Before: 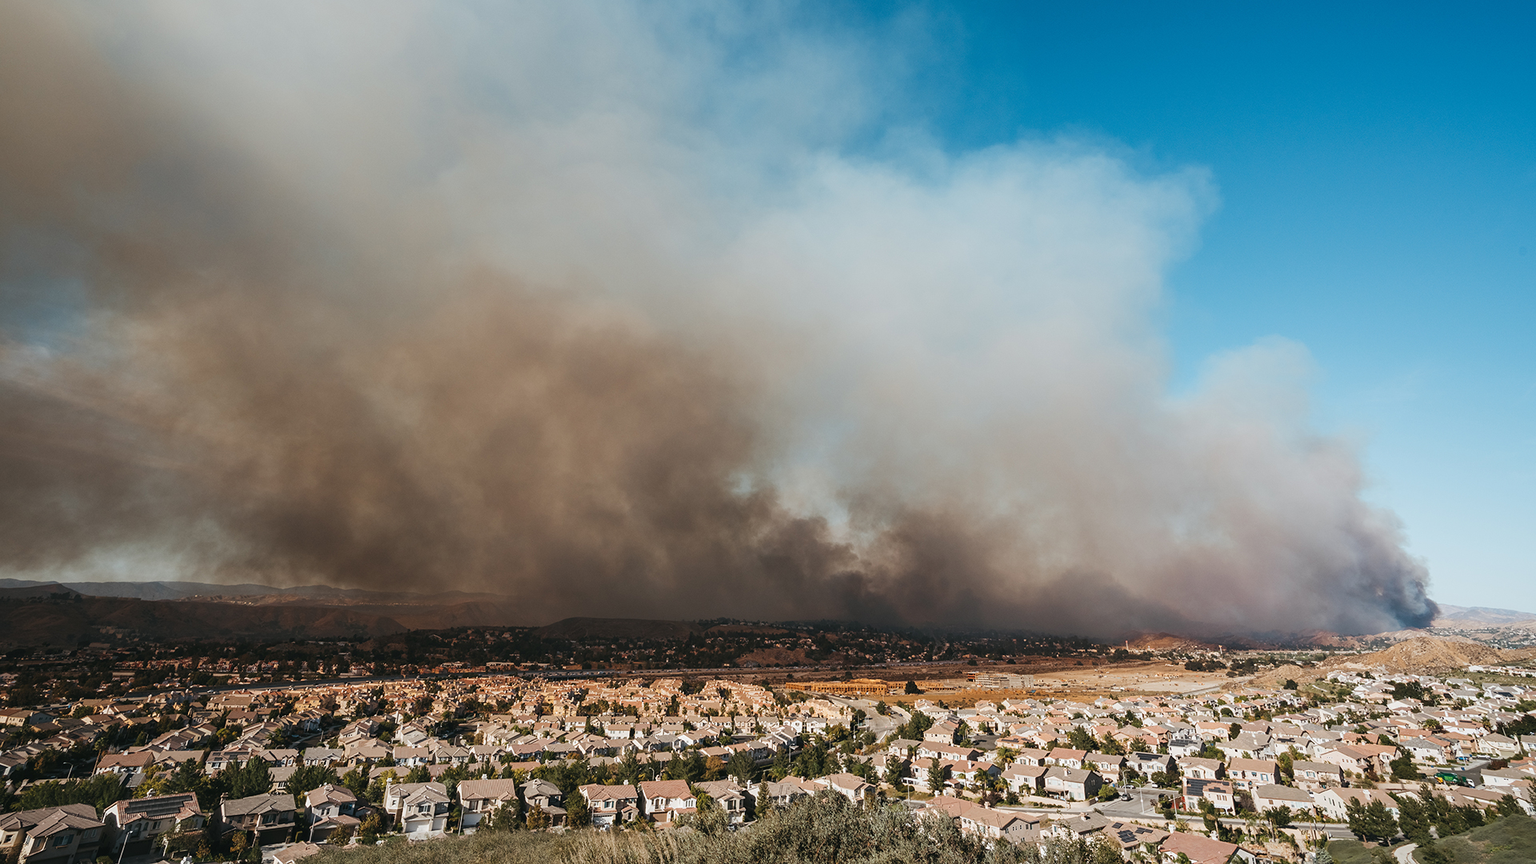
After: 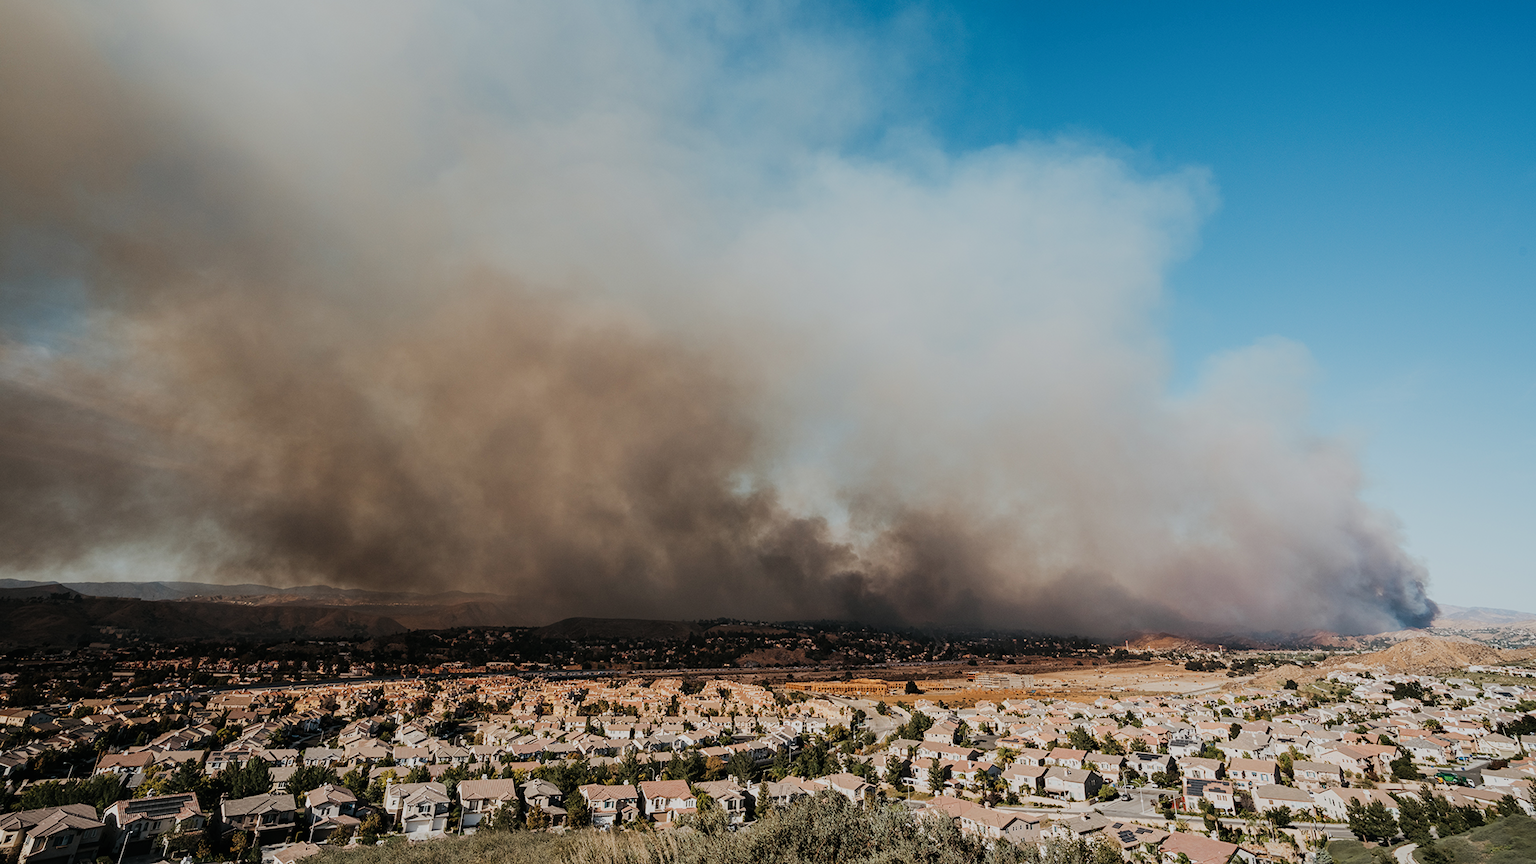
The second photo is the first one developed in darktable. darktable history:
filmic rgb: black relative exposure -7.65 EV, white relative exposure 4.56 EV, hardness 3.61, contrast 1.055
